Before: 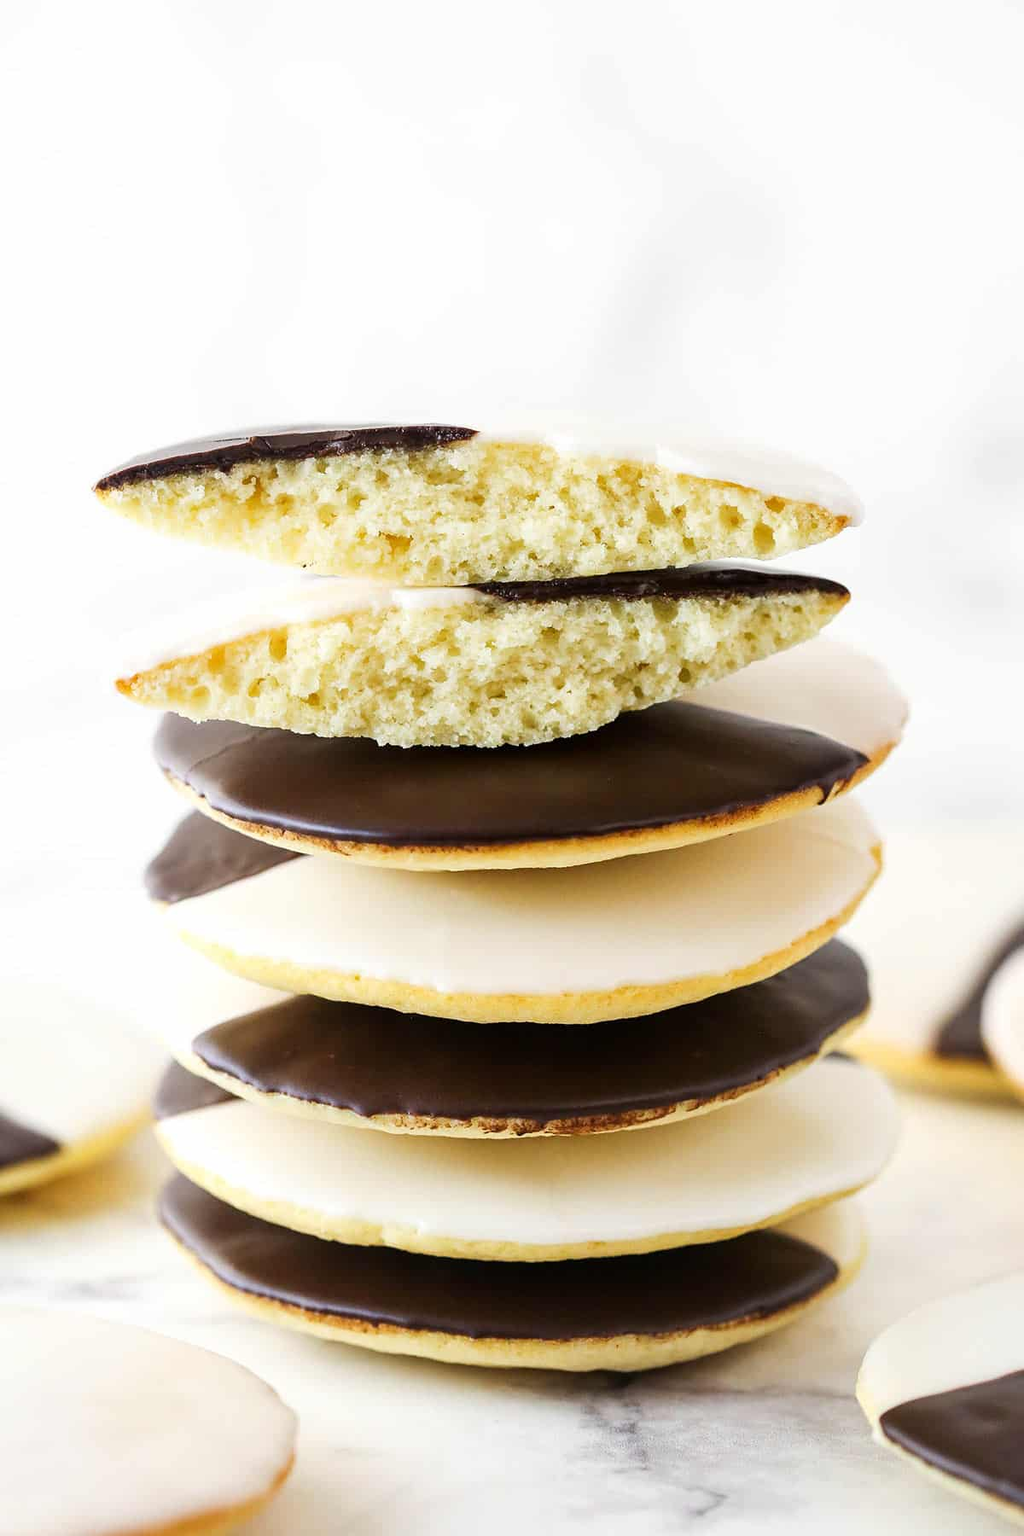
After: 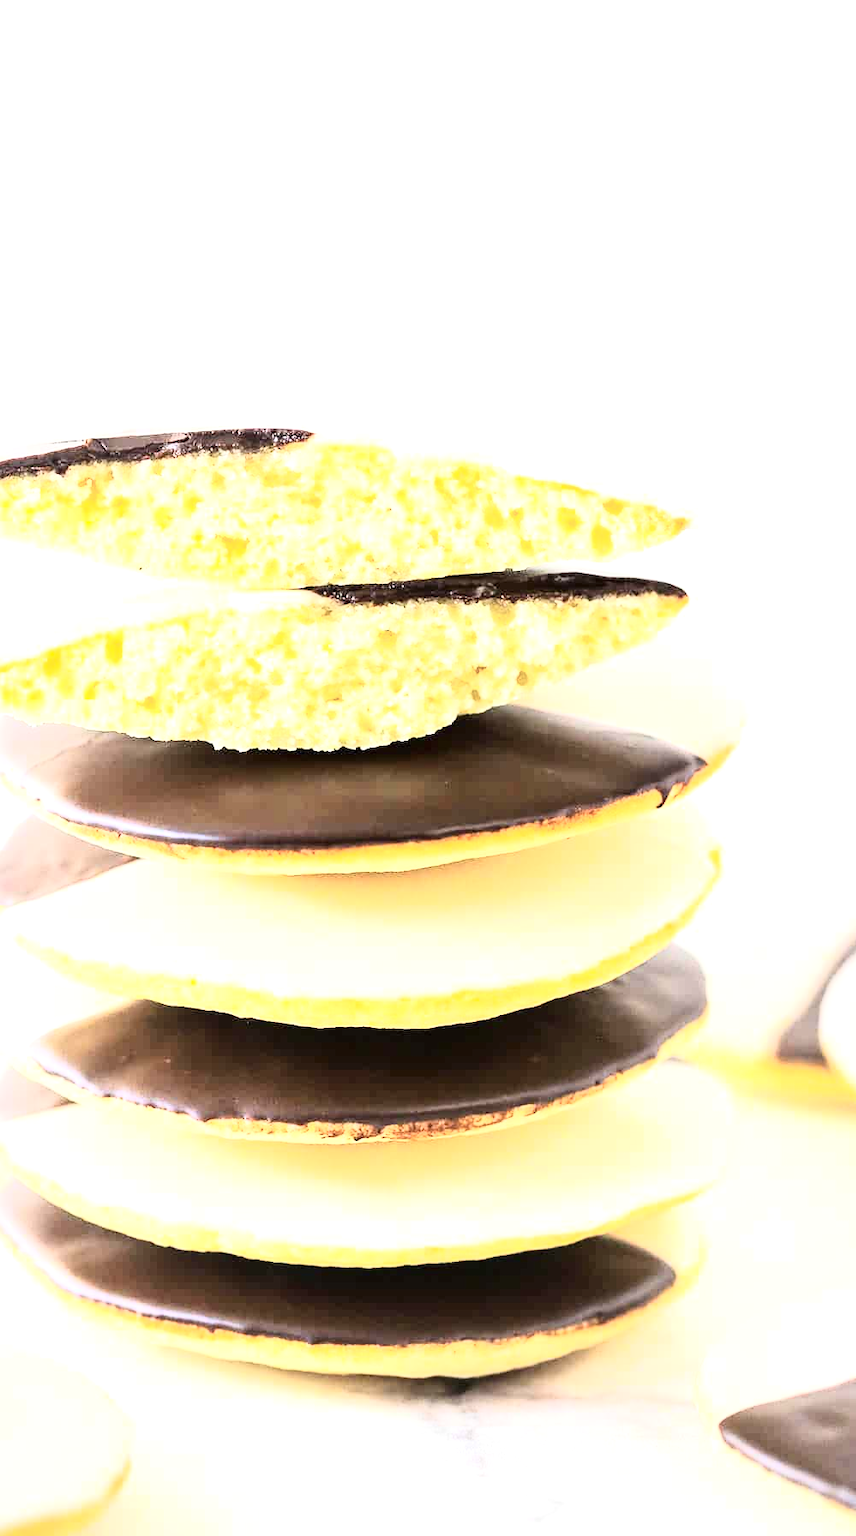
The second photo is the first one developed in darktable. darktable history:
crop: left 16.152%
tone curve: curves: ch0 [(0, 0) (0.003, 0.003) (0.011, 0.012) (0.025, 0.027) (0.044, 0.048) (0.069, 0.074) (0.1, 0.117) (0.136, 0.177) (0.177, 0.246) (0.224, 0.324) (0.277, 0.422) (0.335, 0.531) (0.399, 0.633) (0.468, 0.733) (0.543, 0.824) (0.623, 0.895) (0.709, 0.938) (0.801, 0.961) (0.898, 0.98) (1, 1)], color space Lab, independent channels, preserve colors none
exposure: black level correction 0, exposure 0.952 EV, compensate highlight preservation false
local contrast: mode bilateral grid, contrast 20, coarseness 51, detail 103%, midtone range 0.2
